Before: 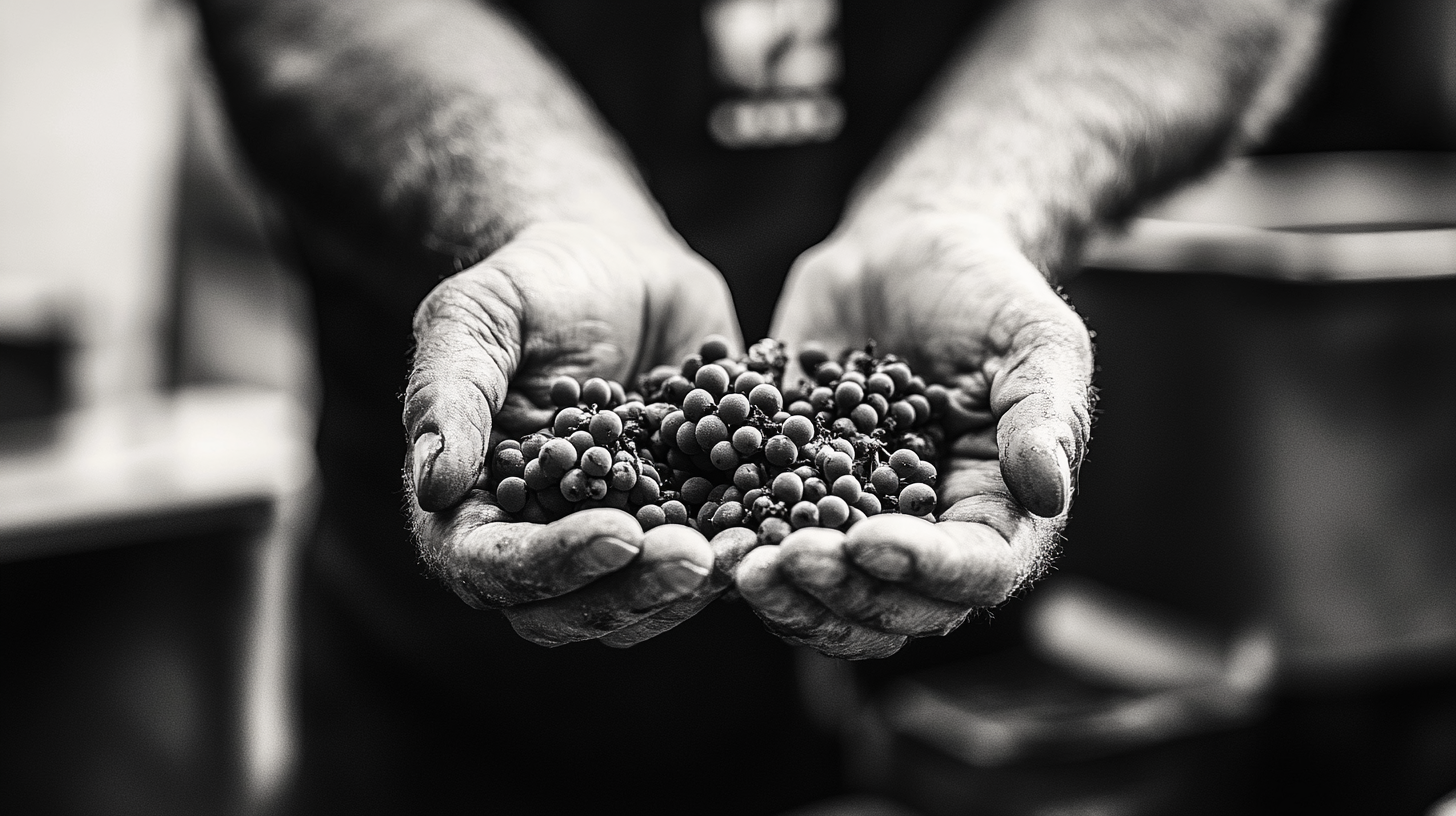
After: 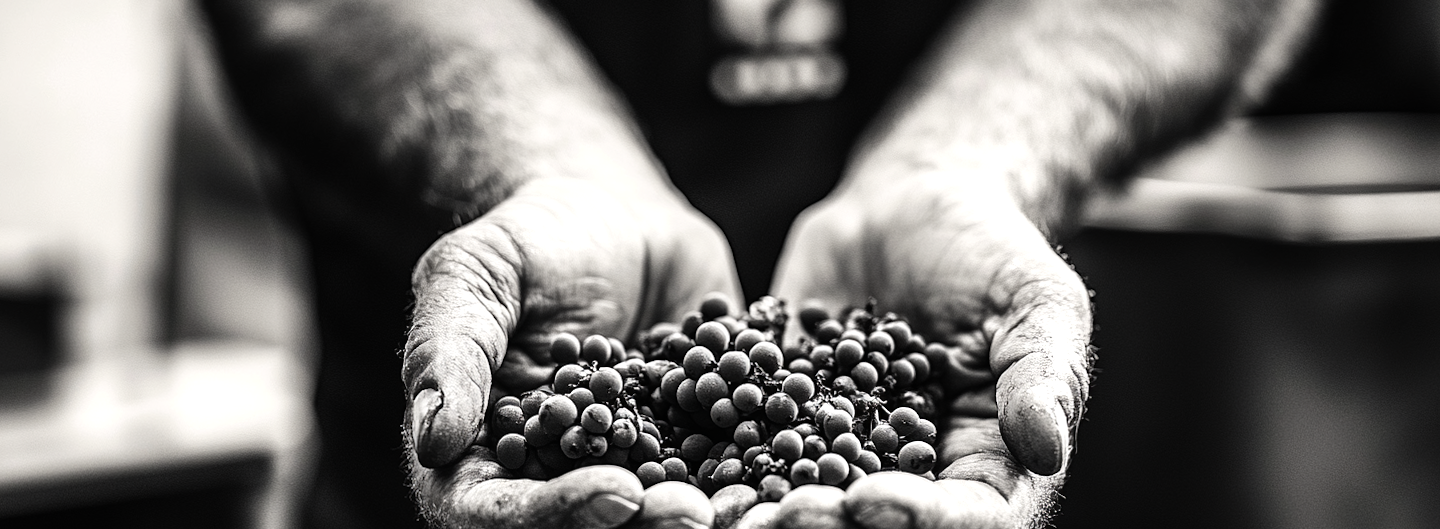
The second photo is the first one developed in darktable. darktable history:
color balance: contrast 10%
rotate and perspective: rotation 0.174°, lens shift (vertical) 0.013, lens shift (horizontal) 0.019, shear 0.001, automatic cropping original format, crop left 0.007, crop right 0.991, crop top 0.016, crop bottom 0.997
crop and rotate: top 4.848%, bottom 29.503%
